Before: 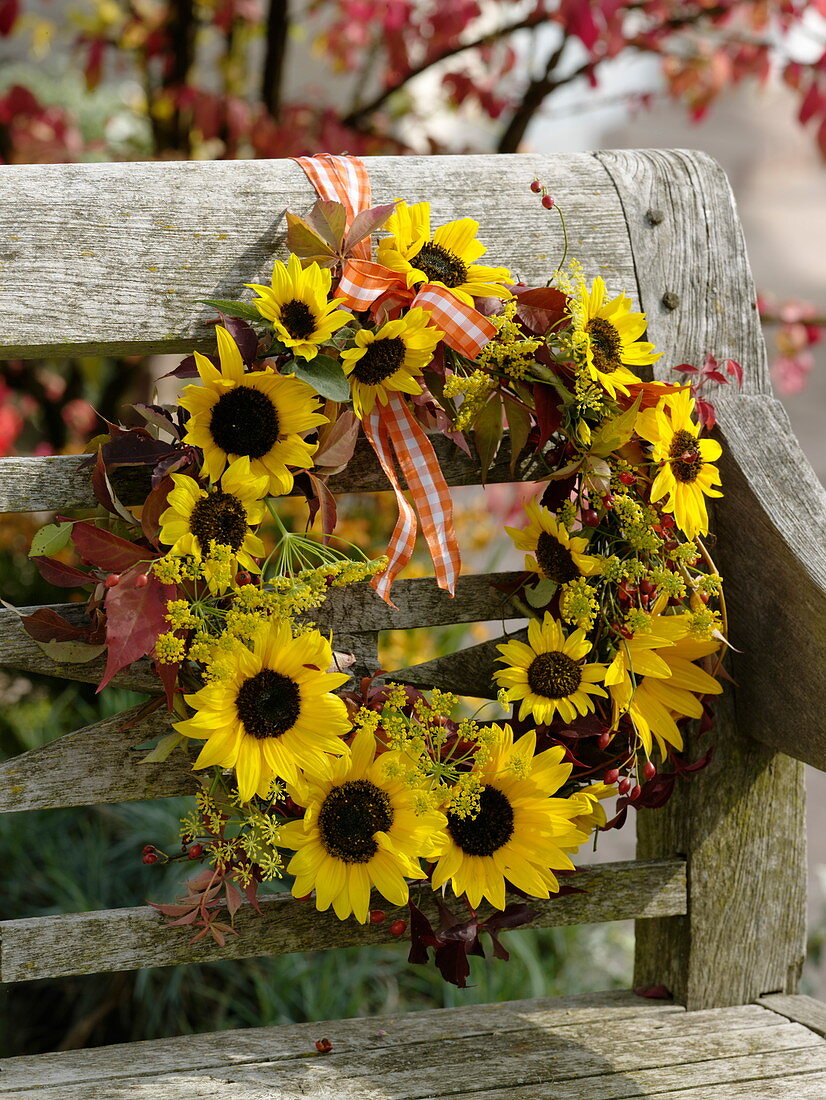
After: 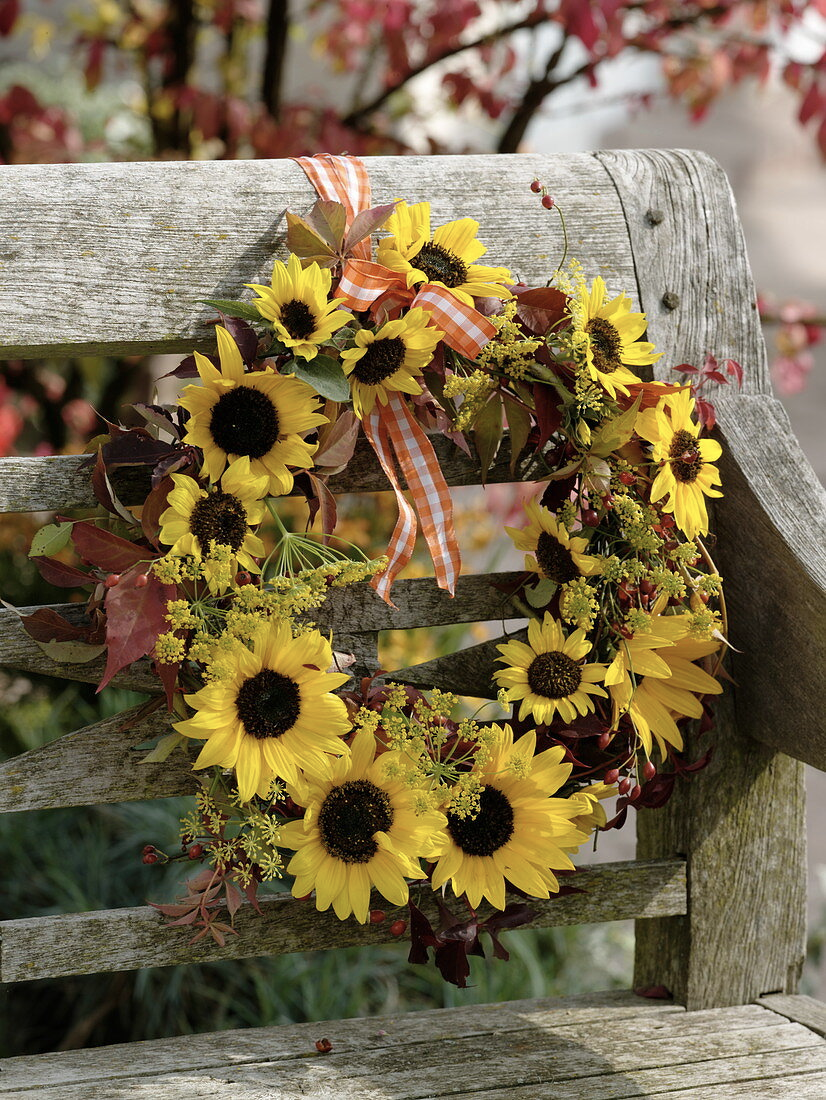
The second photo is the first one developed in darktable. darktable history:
color correction: highlights b* 0.023, saturation 0.798
